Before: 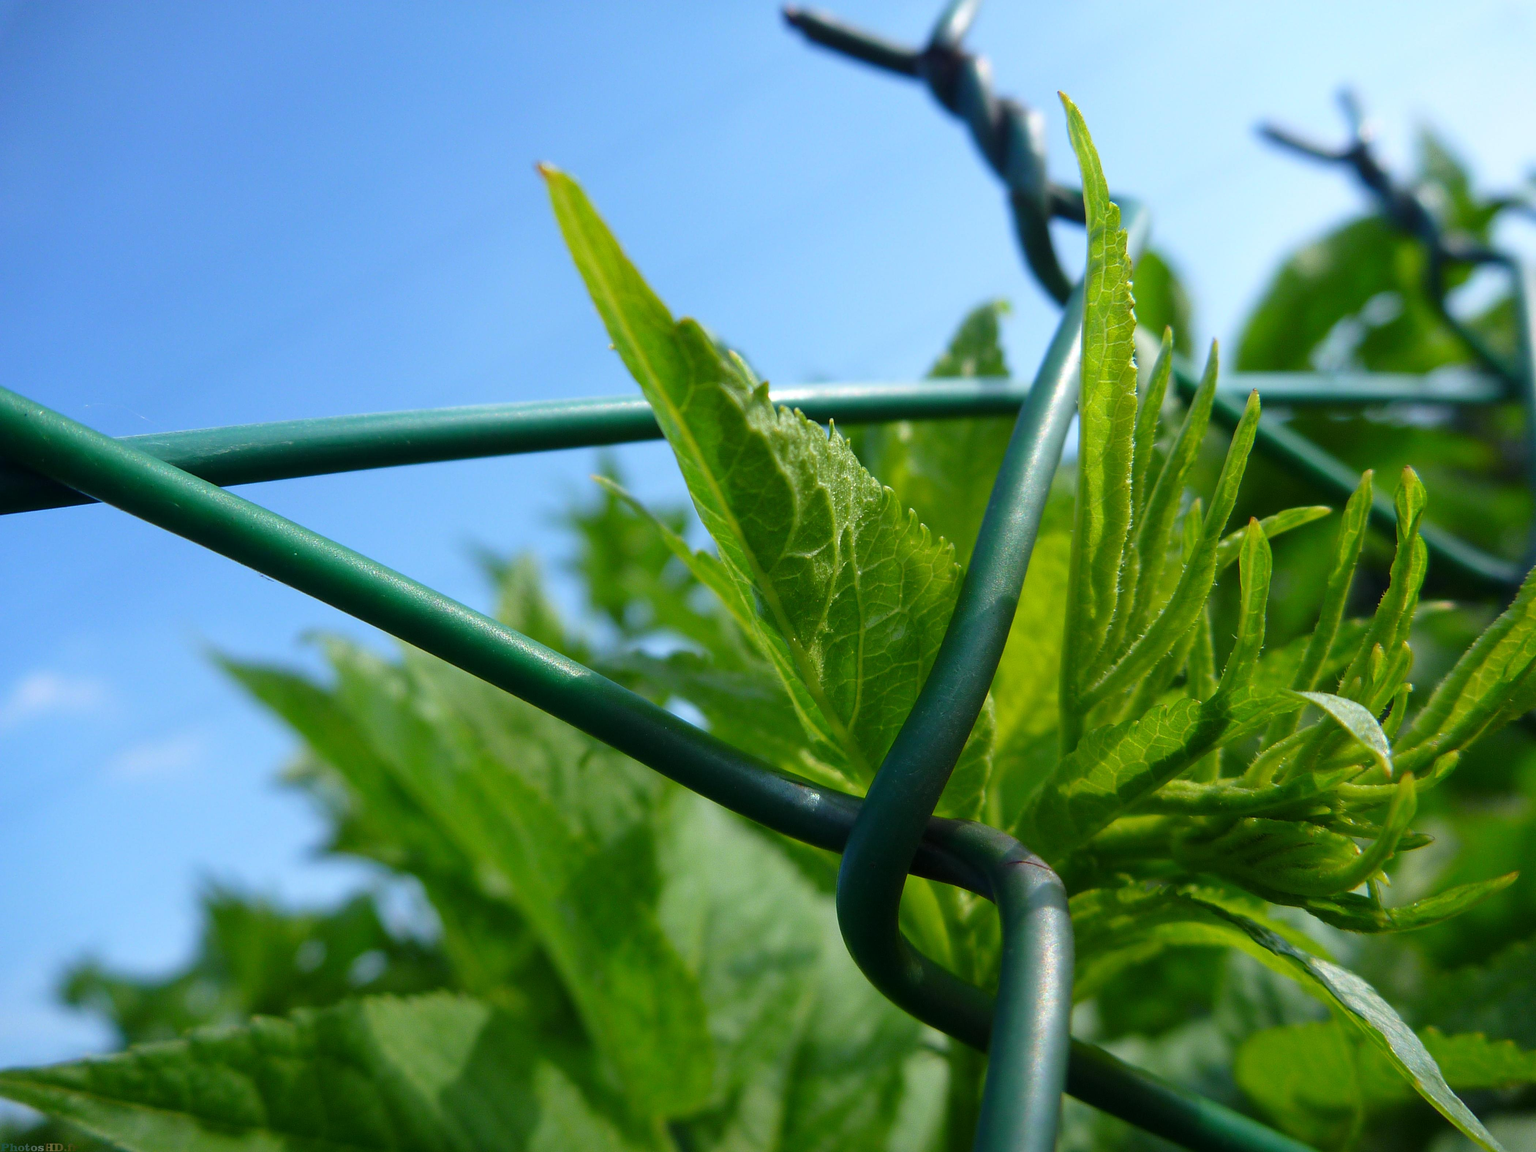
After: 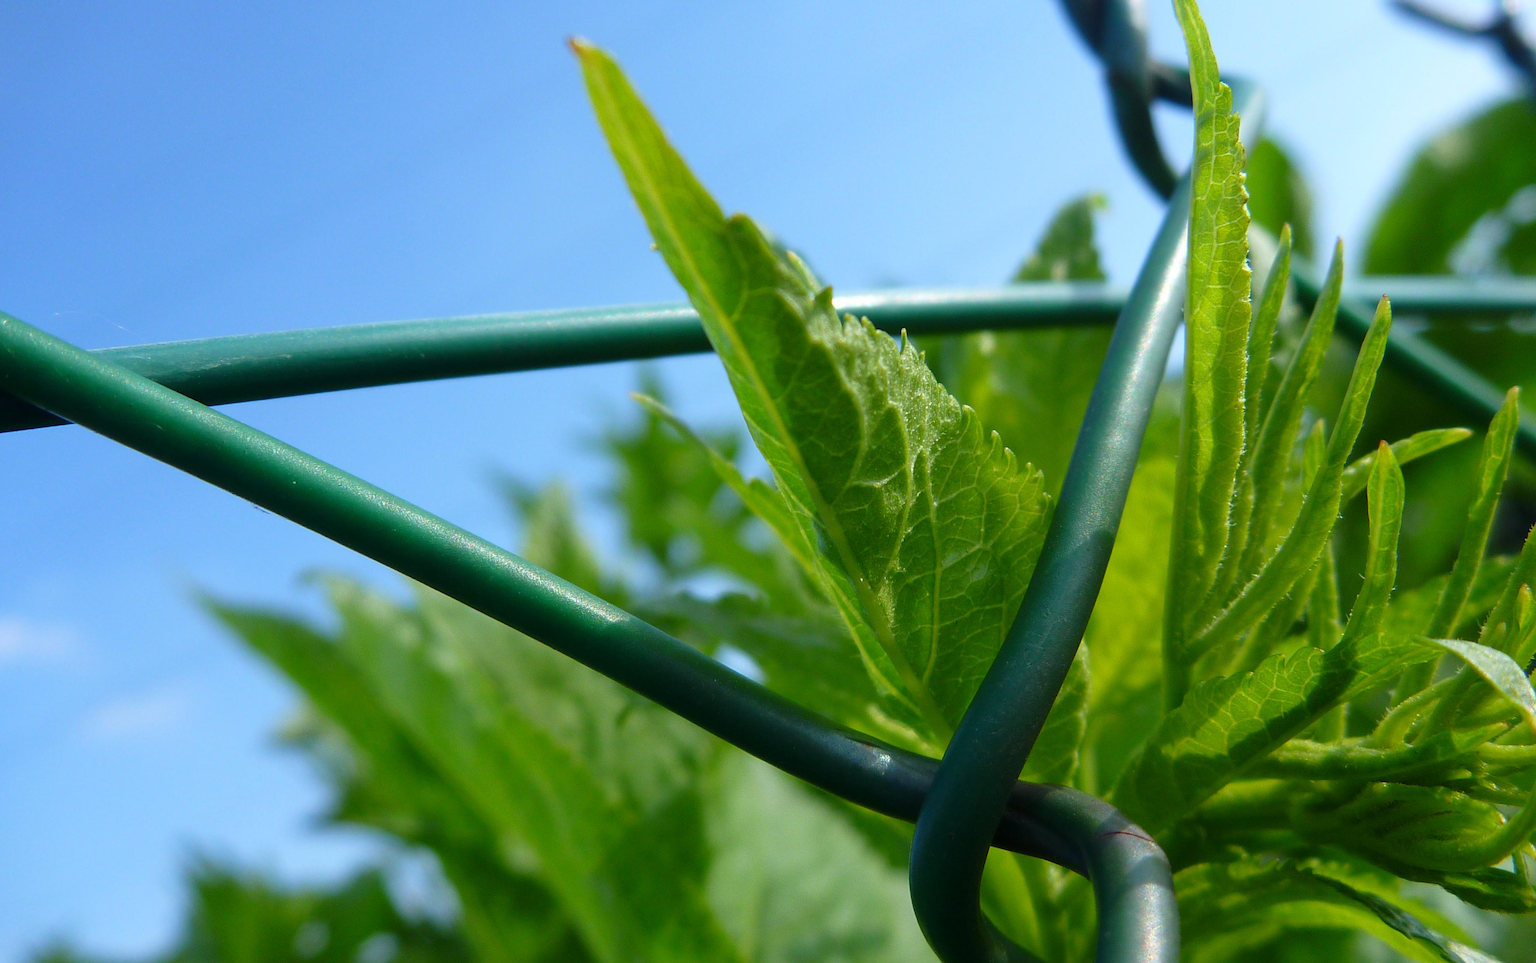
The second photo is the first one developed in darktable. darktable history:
white balance: red 1, blue 1
crop and rotate: left 2.425%, top 11.305%, right 9.6%, bottom 15.08%
